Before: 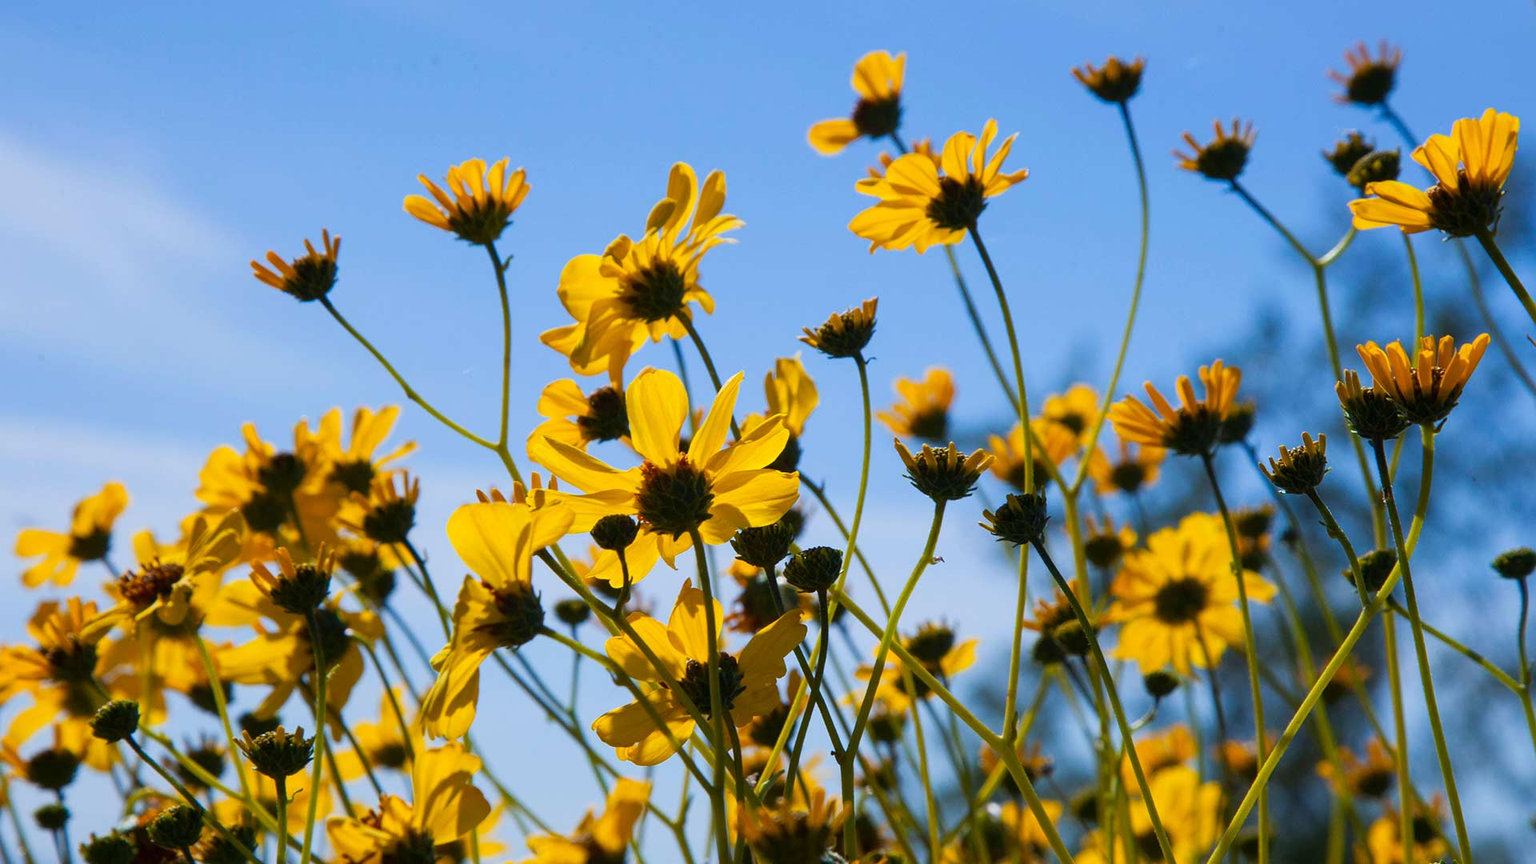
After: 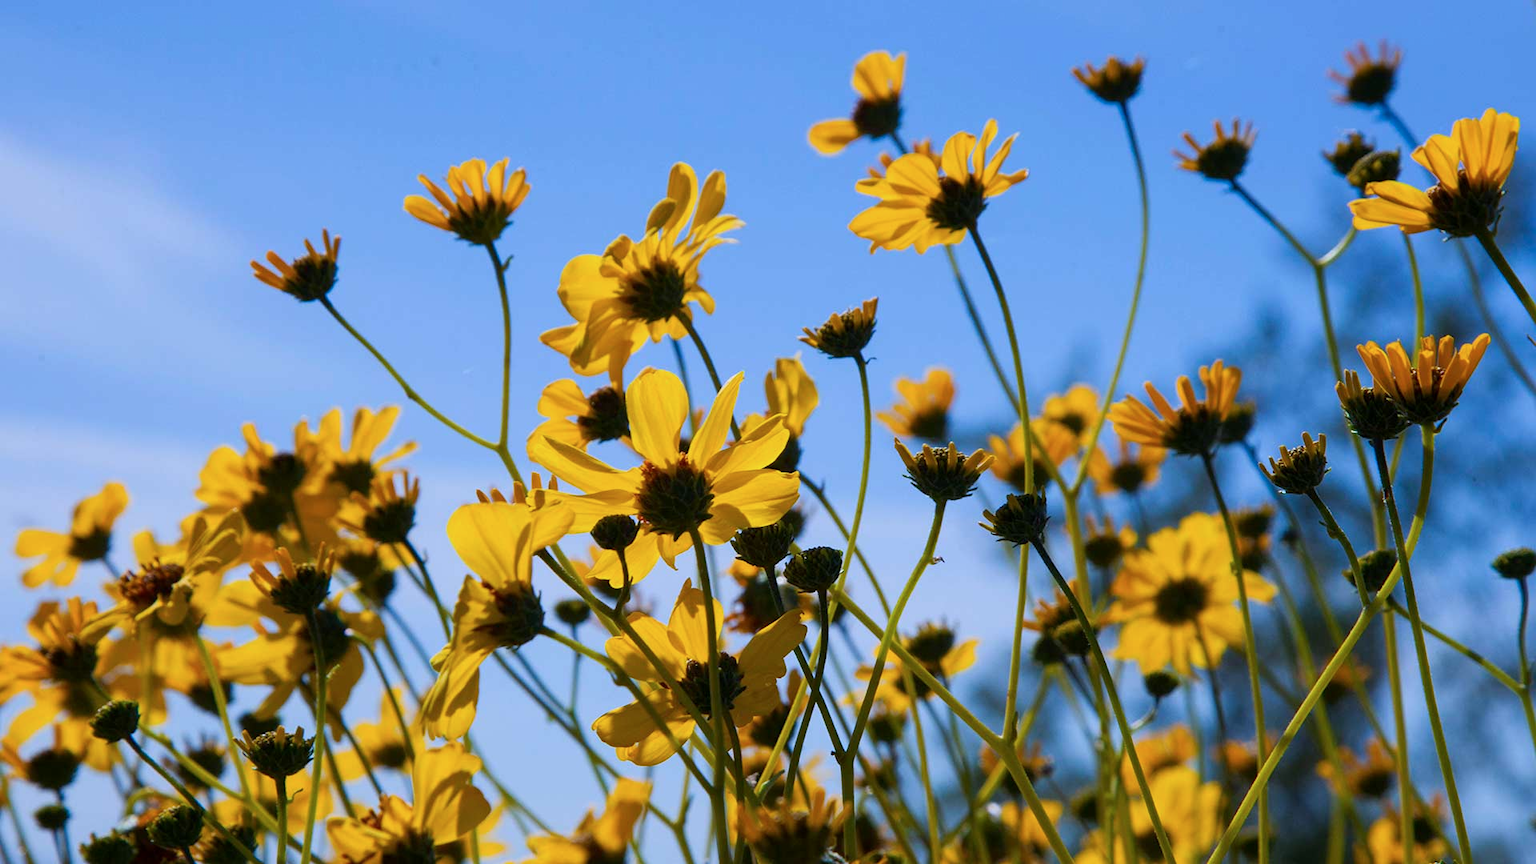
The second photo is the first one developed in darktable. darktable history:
exposure: black level correction 0.001, exposure -0.125 EV, compensate exposure bias true, compensate highlight preservation false
color calibration: illuminant as shot in camera, x 0.358, y 0.373, temperature 4628.91 K
